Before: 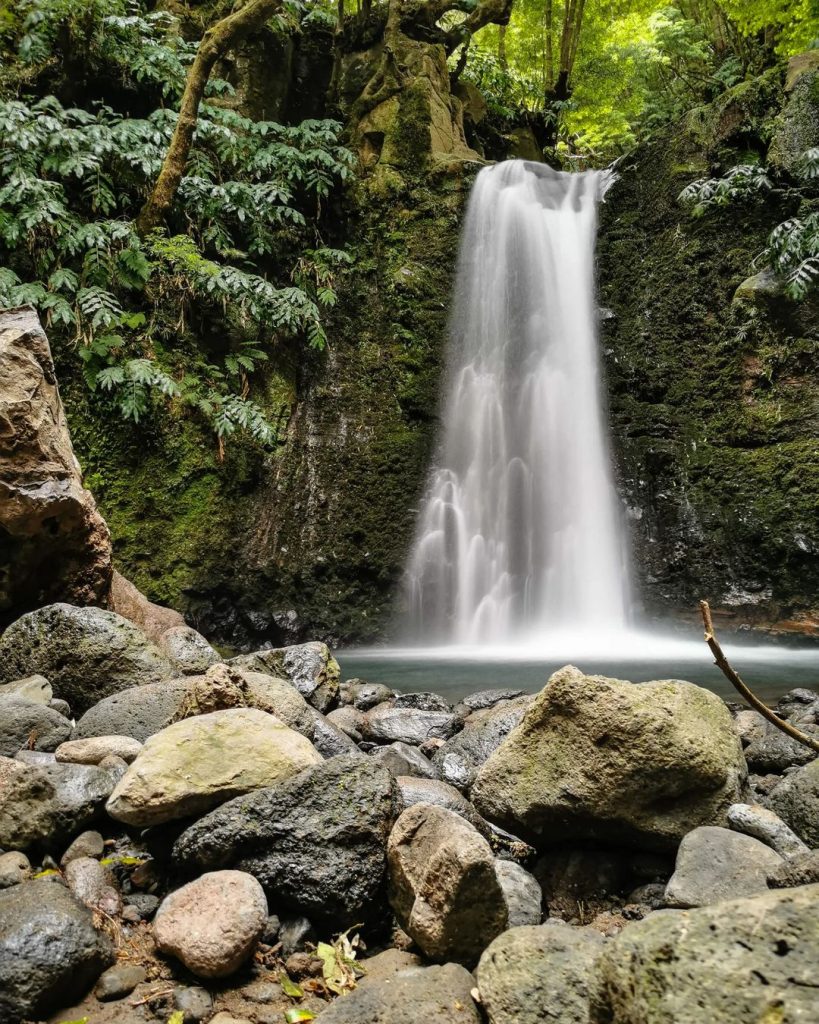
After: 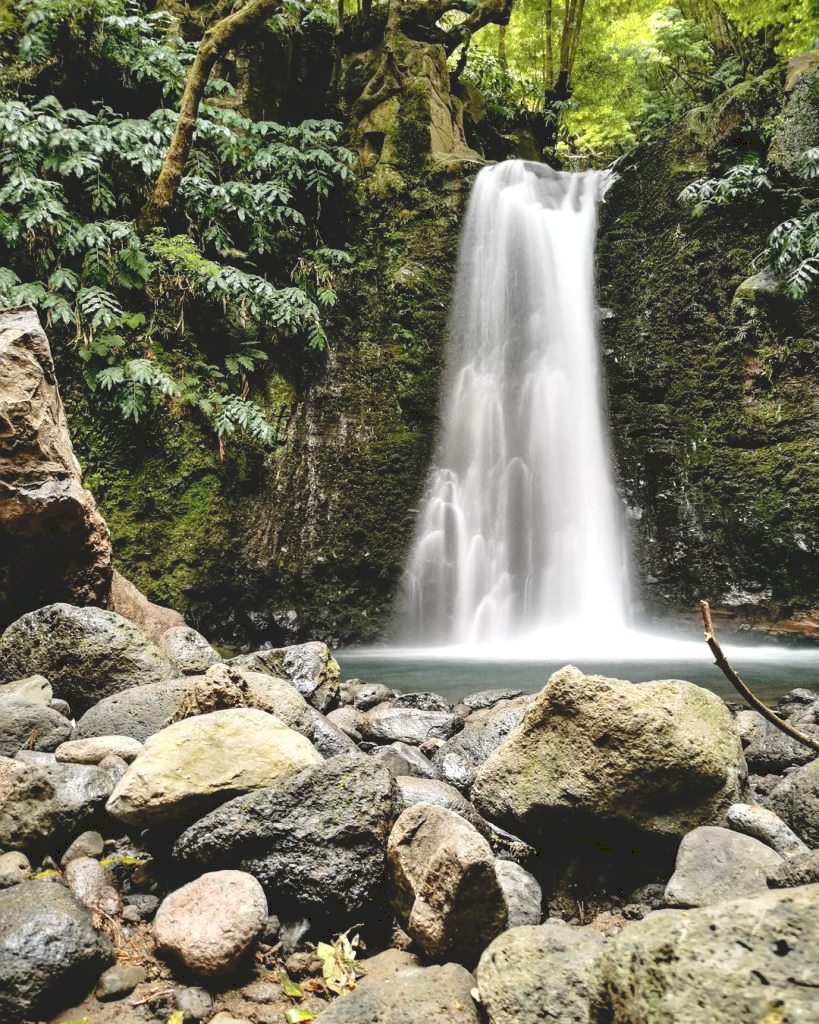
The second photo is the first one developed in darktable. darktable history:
tone equalizer: -8 EV -0.417 EV, -7 EV -0.389 EV, -6 EV -0.333 EV, -5 EV -0.222 EV, -3 EV 0.222 EV, -2 EV 0.333 EV, -1 EV 0.389 EV, +0 EV 0.417 EV, edges refinement/feathering 500, mask exposure compensation -1.57 EV, preserve details no
tone curve: curves: ch0 [(0, 0) (0.003, 0.132) (0.011, 0.13) (0.025, 0.134) (0.044, 0.138) (0.069, 0.154) (0.1, 0.17) (0.136, 0.198) (0.177, 0.25) (0.224, 0.308) (0.277, 0.371) (0.335, 0.432) (0.399, 0.491) (0.468, 0.55) (0.543, 0.612) (0.623, 0.679) (0.709, 0.766) (0.801, 0.842) (0.898, 0.912) (1, 1)], preserve colors none
